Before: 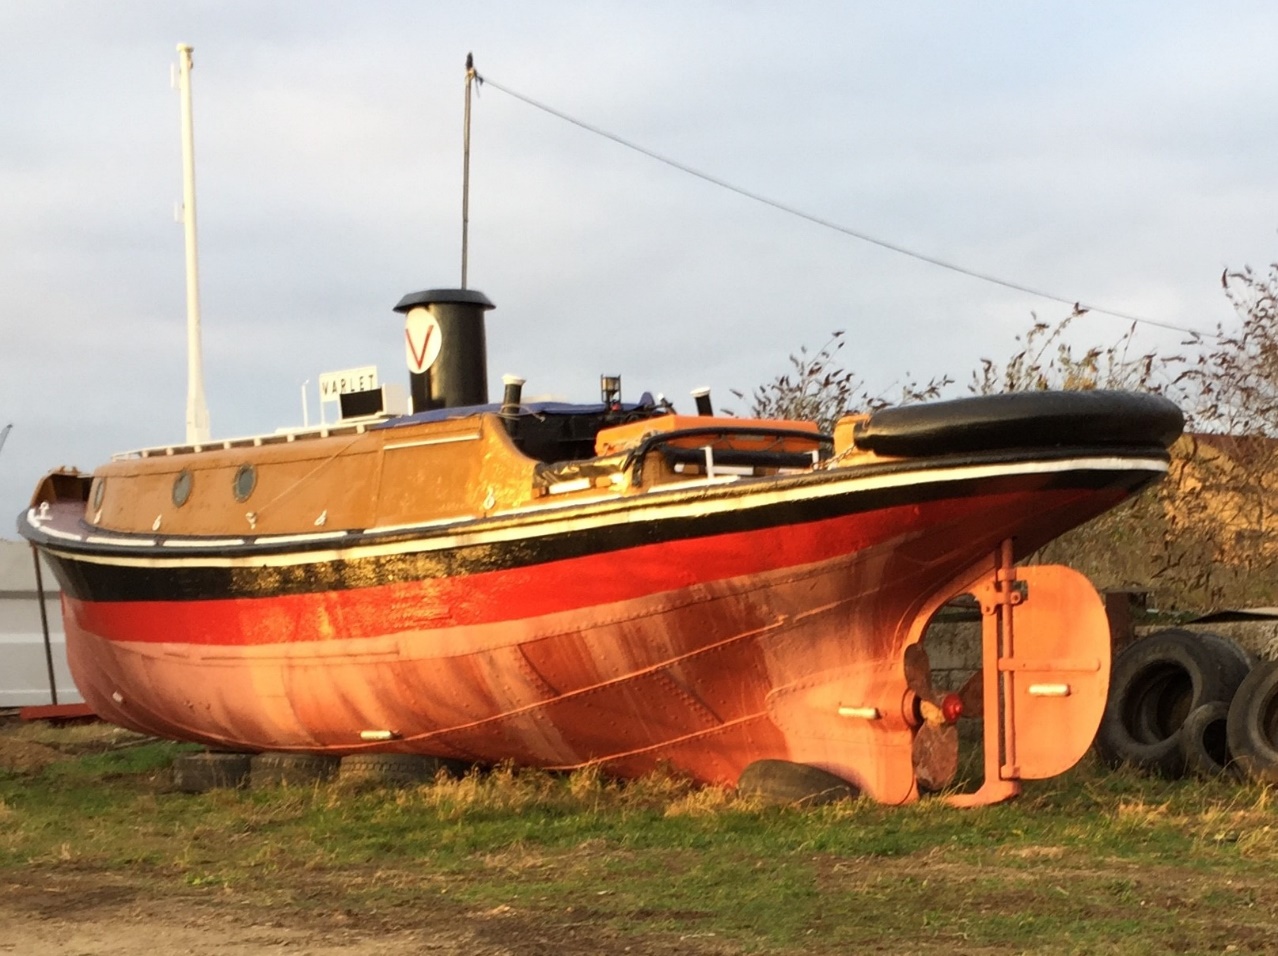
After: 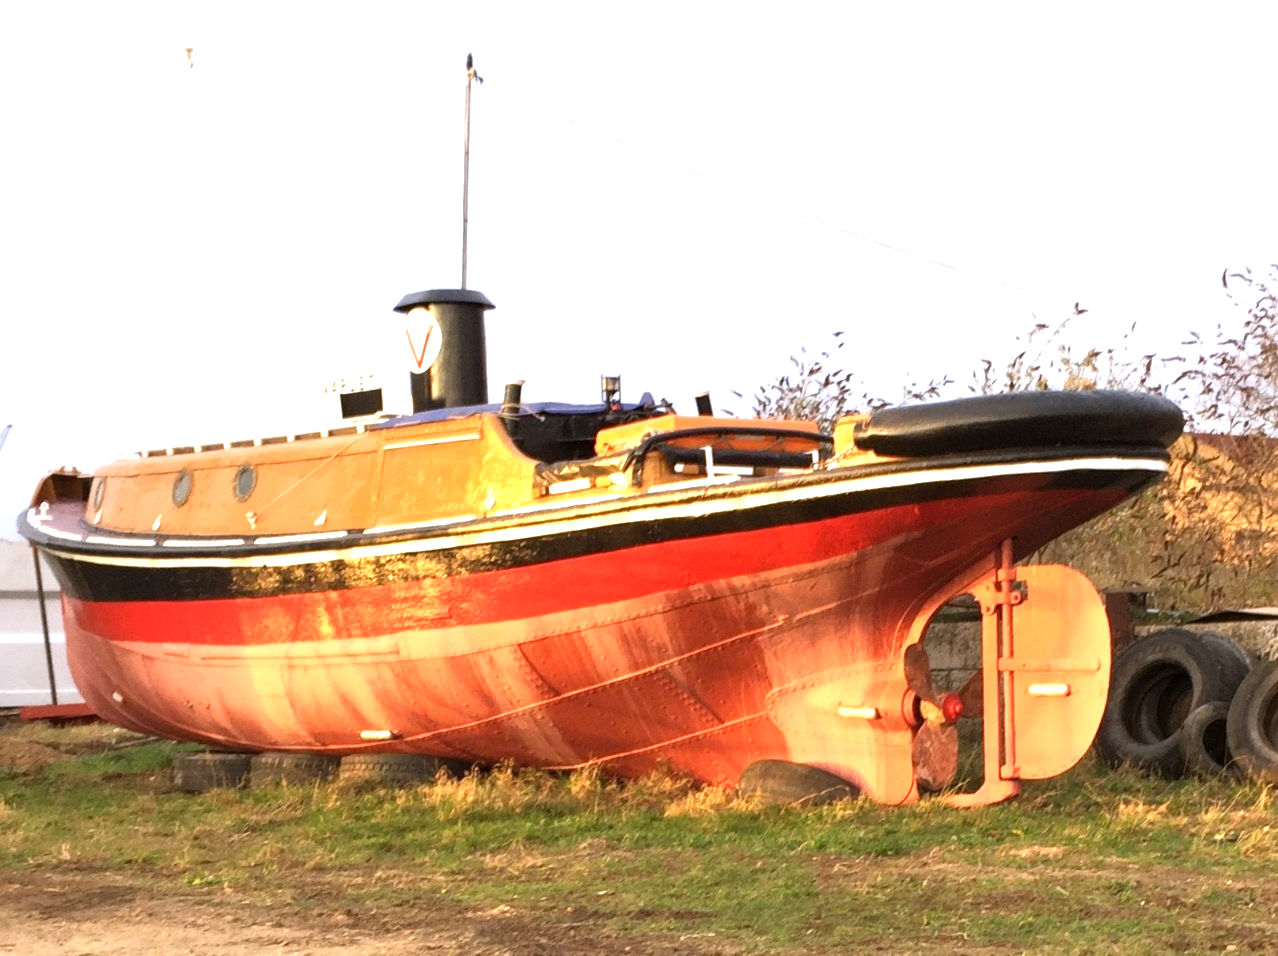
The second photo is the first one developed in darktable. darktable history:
exposure: exposure 0.943 EV, compensate highlight preservation false
white balance: red 1.004, blue 1.096
